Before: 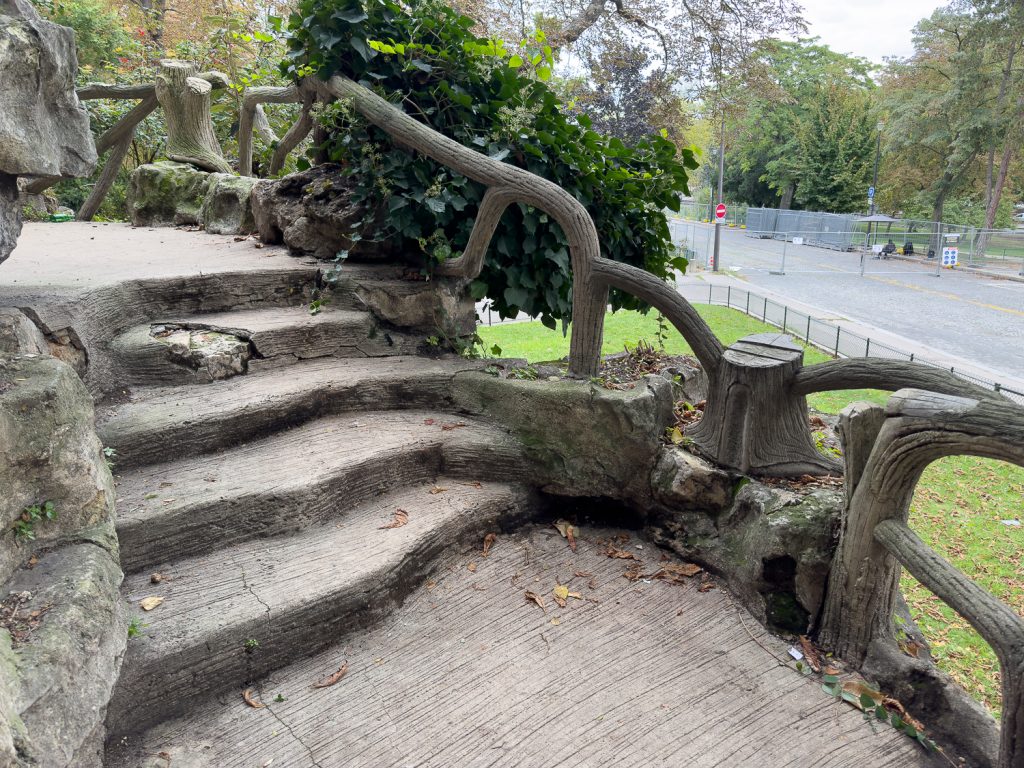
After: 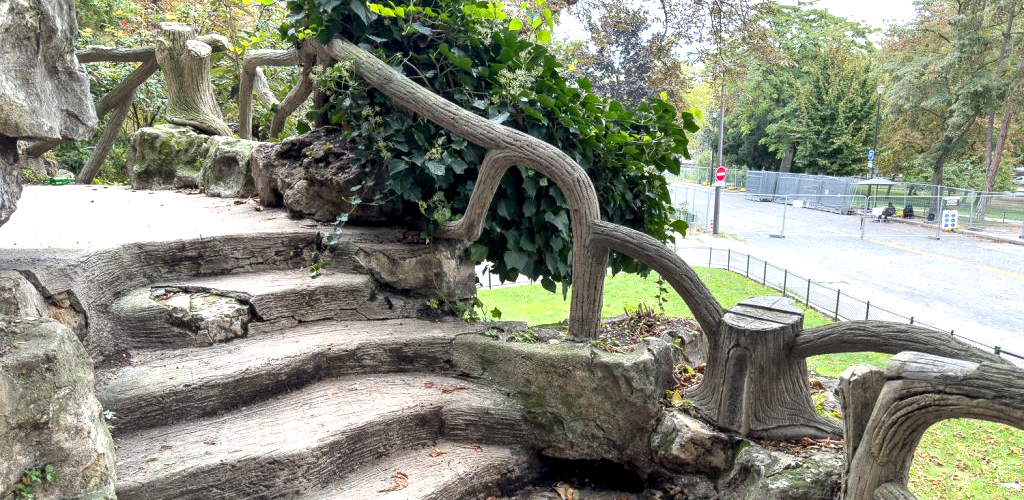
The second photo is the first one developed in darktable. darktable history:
local contrast: on, module defaults
exposure: exposure 0.644 EV, compensate highlight preservation false
crop and rotate: top 4.932%, bottom 29.905%
shadows and highlights: shadows 52.33, highlights -28.4, shadows color adjustment 99.13%, highlights color adjustment 0.554%, soften with gaussian
